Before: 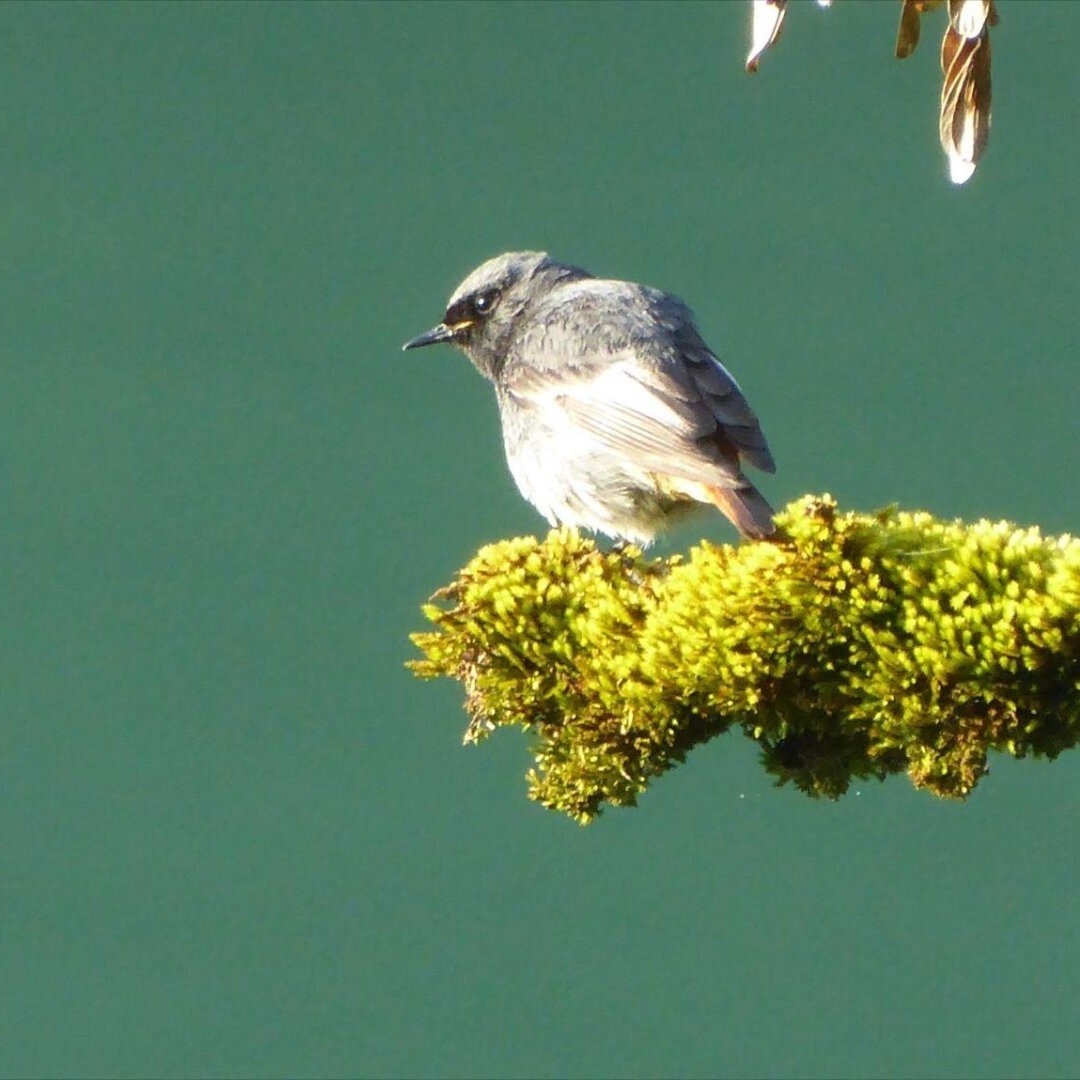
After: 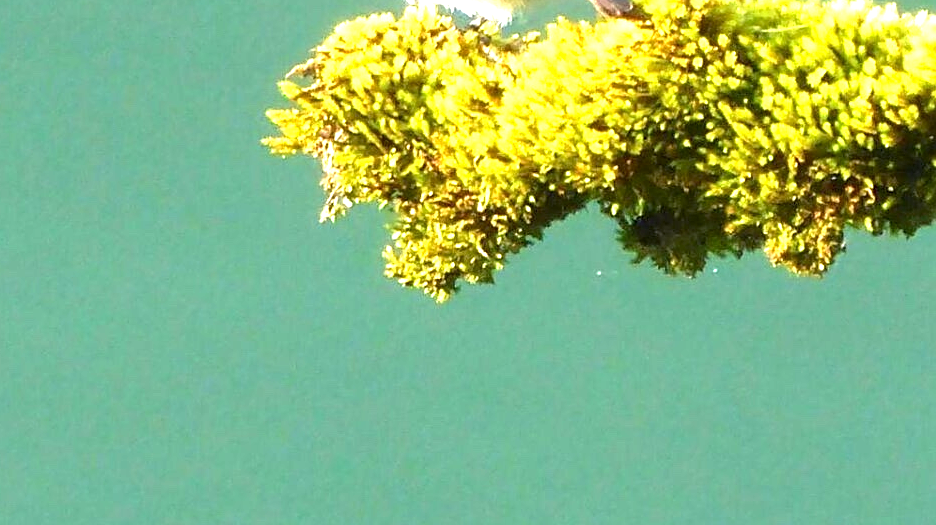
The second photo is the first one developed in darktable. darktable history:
crop and rotate: left 13.273%, top 48.483%, bottom 2.837%
exposure: black level correction 0.002, exposure 1.306 EV, compensate highlight preservation false
sharpen: on, module defaults
